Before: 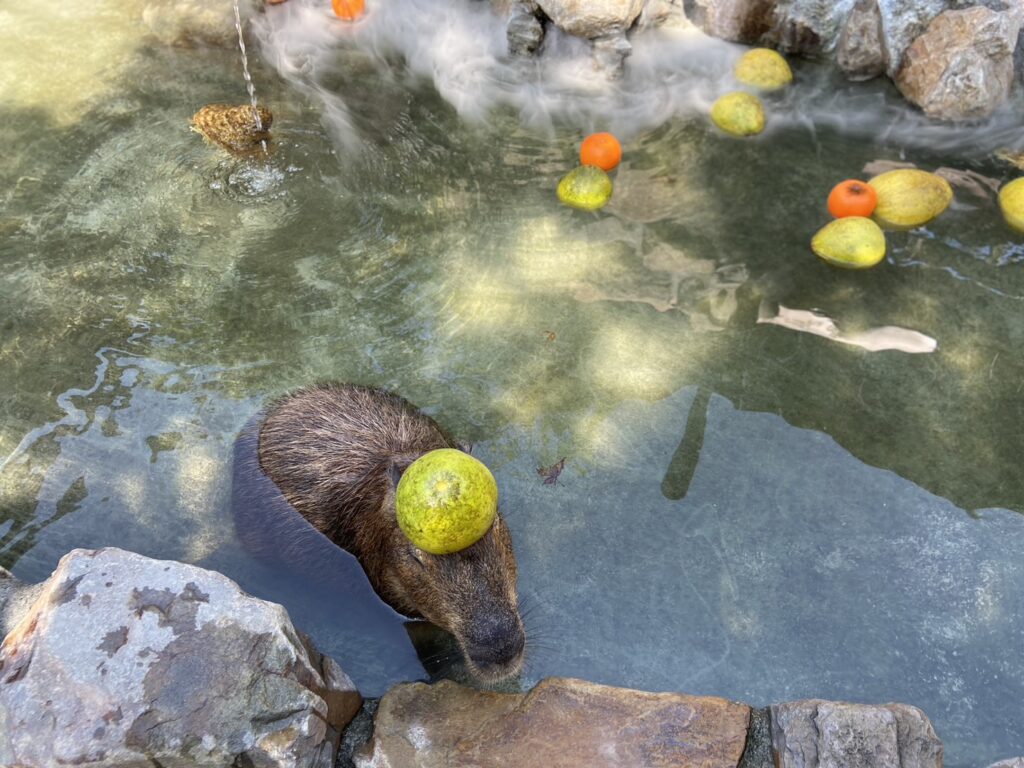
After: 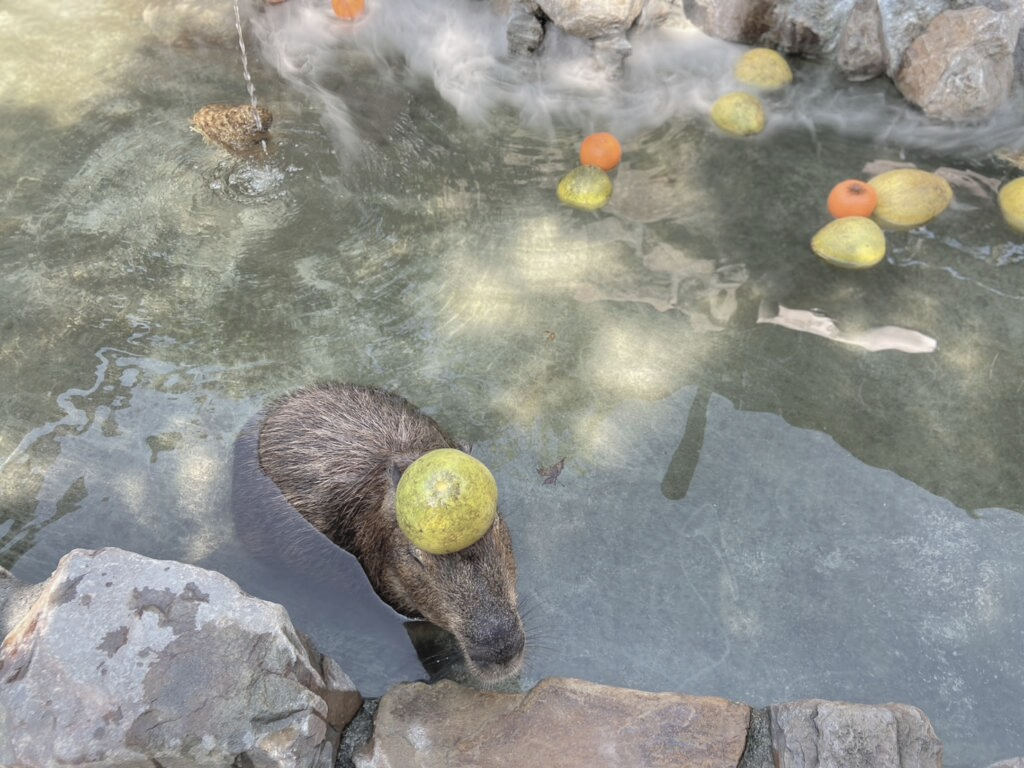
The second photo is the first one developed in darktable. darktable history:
shadows and highlights: shadows 39.58, highlights -59.72
contrast brightness saturation: brightness 0.181, saturation -0.51
